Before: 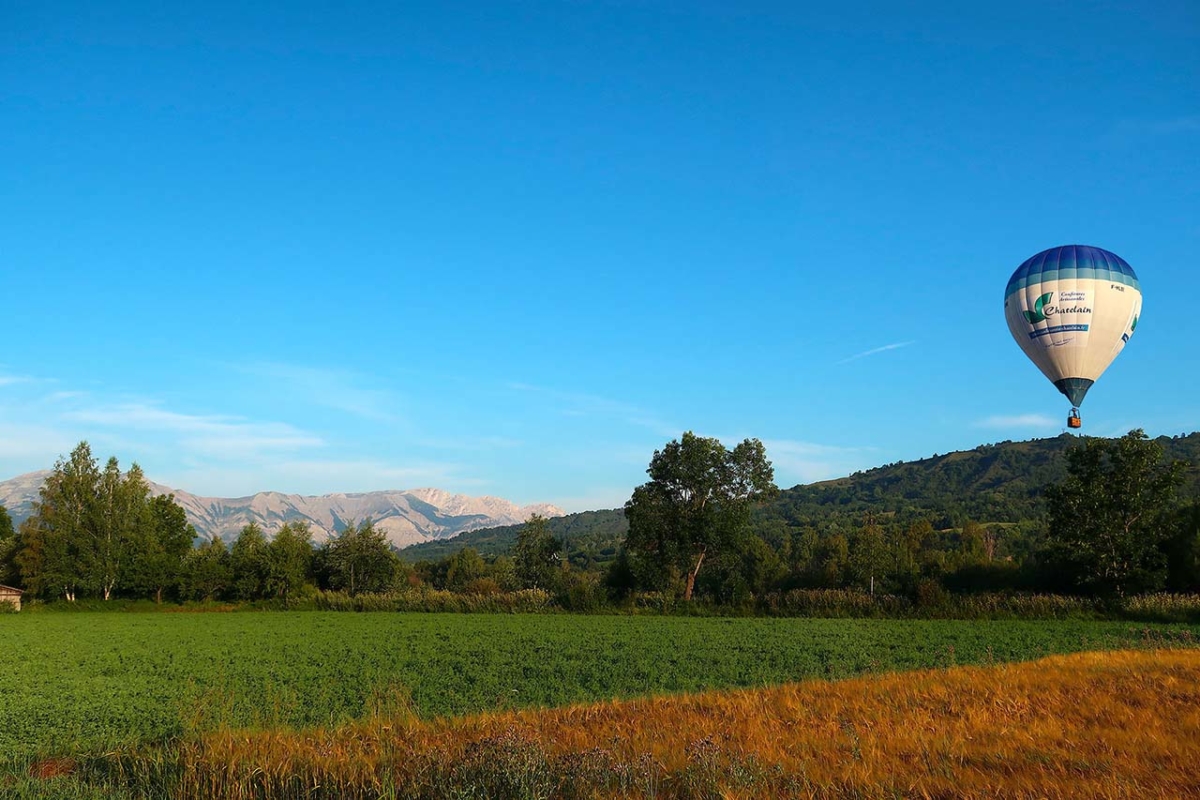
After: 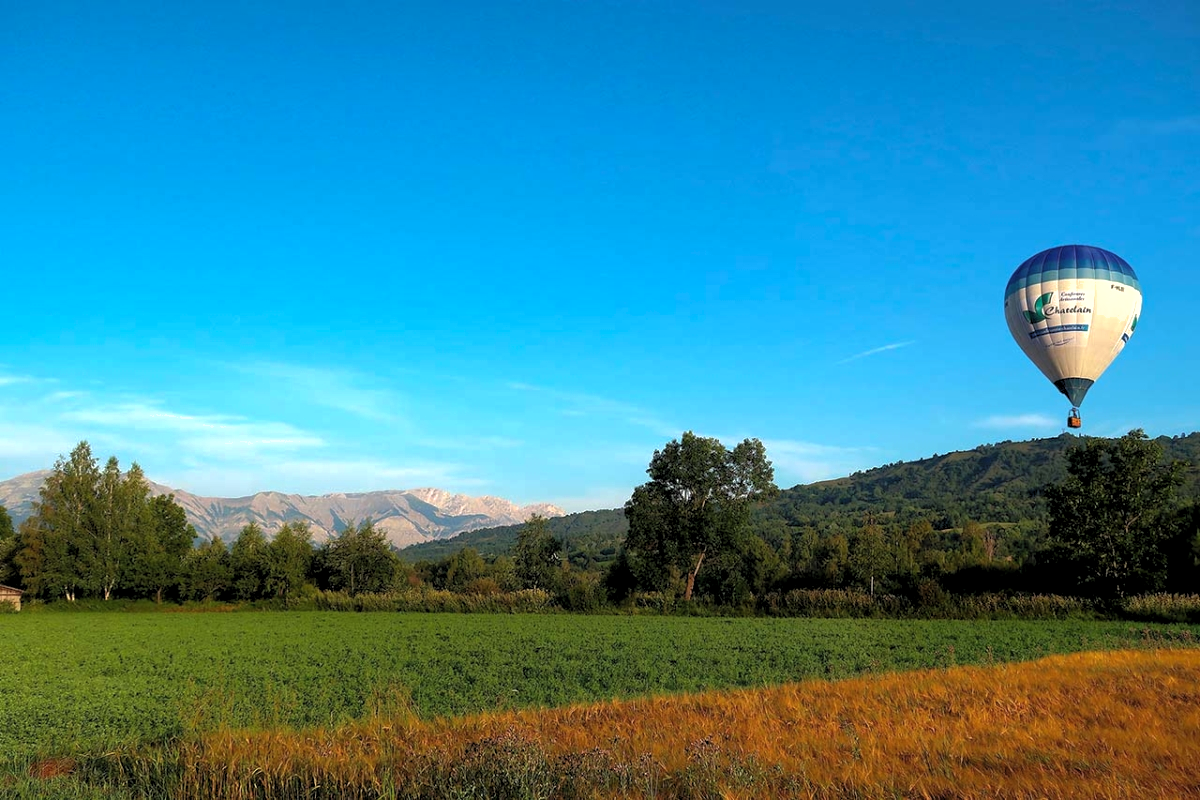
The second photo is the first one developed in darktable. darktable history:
shadows and highlights: on, module defaults
levels: levels [0.055, 0.477, 0.9]
